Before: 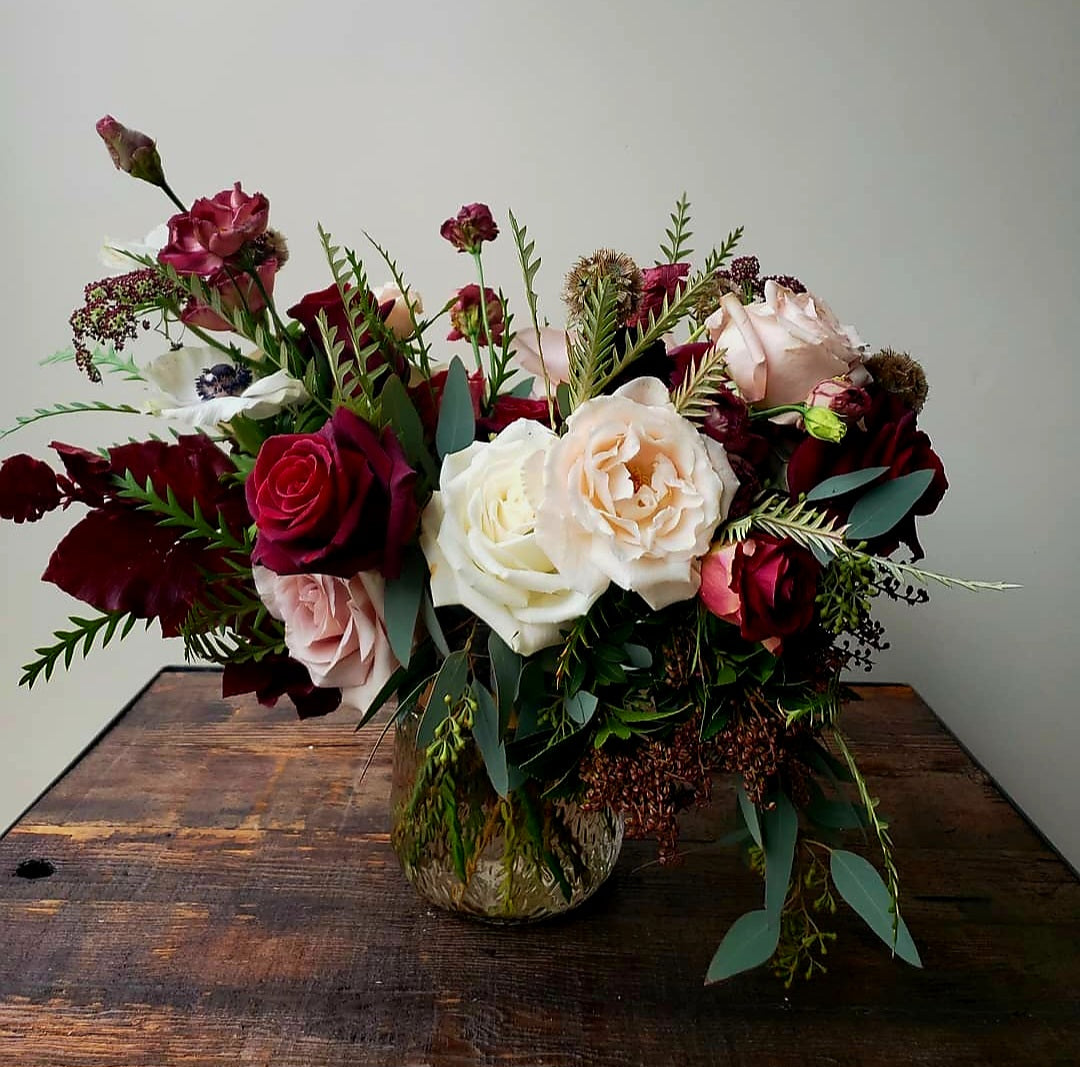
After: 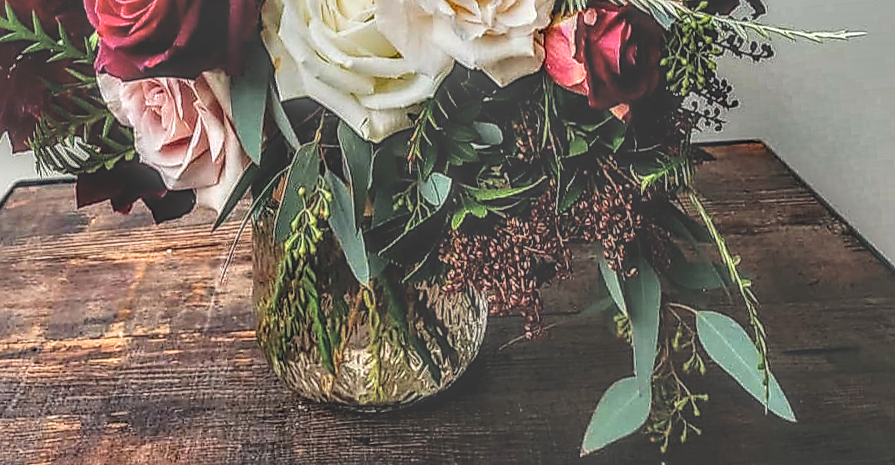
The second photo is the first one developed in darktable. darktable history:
global tonemap: drago (0.7, 100)
crop and rotate: left 13.306%, top 48.129%, bottom 2.928%
sharpen: on, module defaults
color balance rgb: perceptual saturation grading › global saturation 20%, perceptual saturation grading › highlights -25%, perceptual saturation grading › shadows 25%
exposure: black level correction -0.025, exposure -0.117 EV, compensate highlight preservation false
rotate and perspective: rotation -4.57°, crop left 0.054, crop right 0.944, crop top 0.087, crop bottom 0.914
local contrast: highlights 0%, shadows 0%, detail 300%, midtone range 0.3
tone curve: color space Lab, linked channels, preserve colors none
